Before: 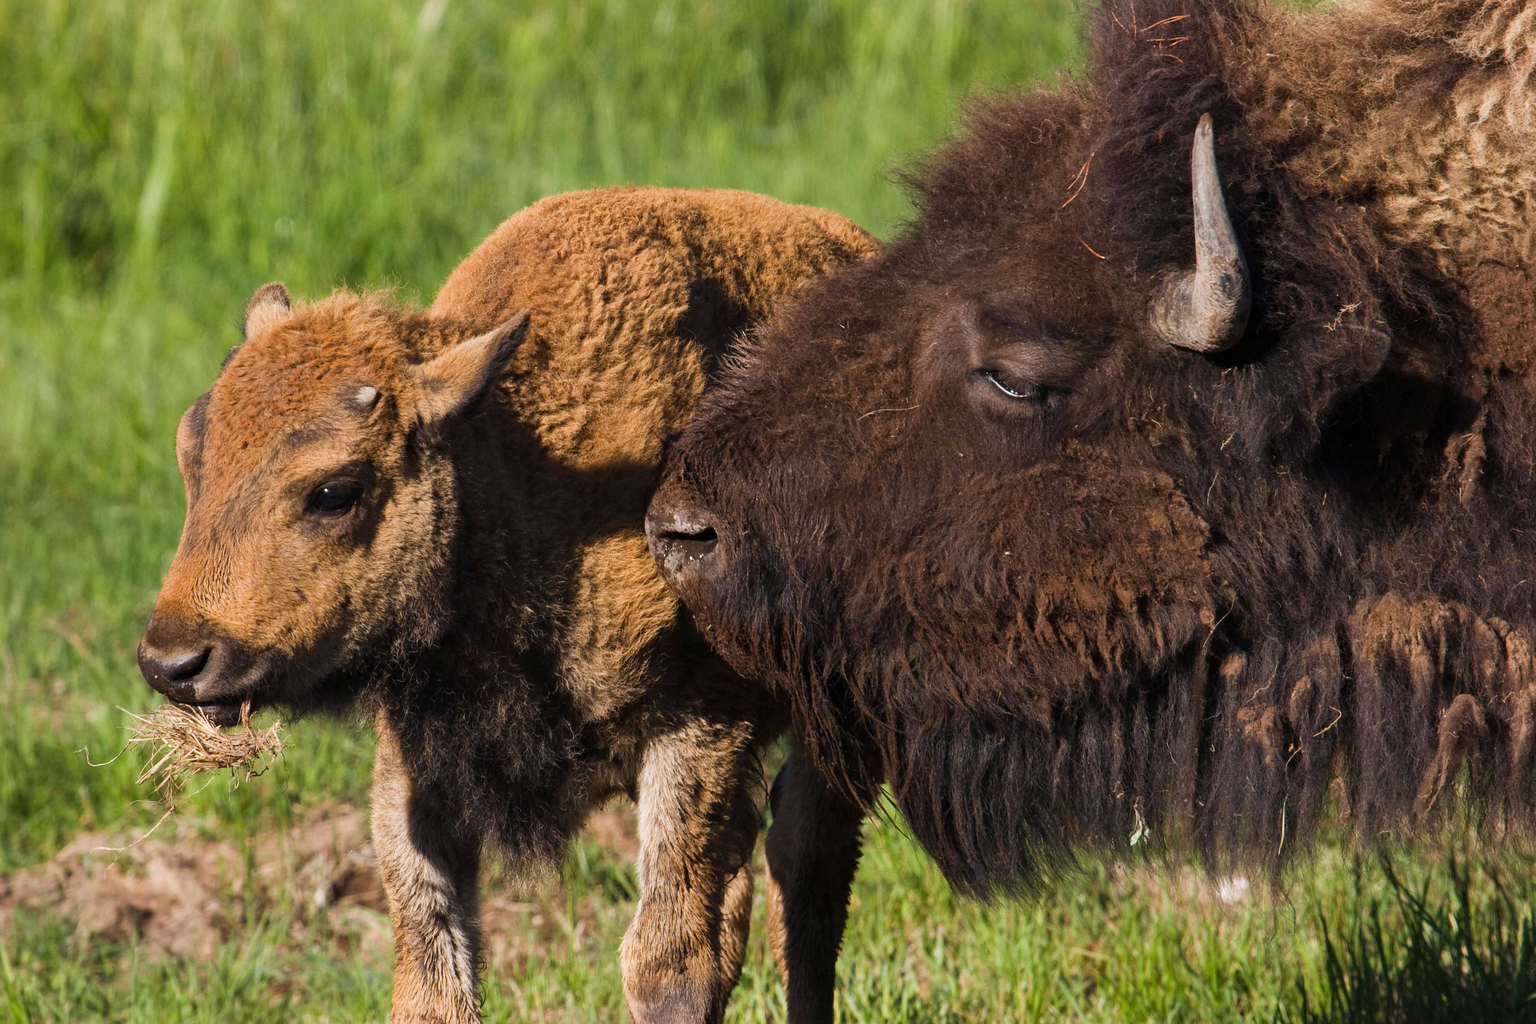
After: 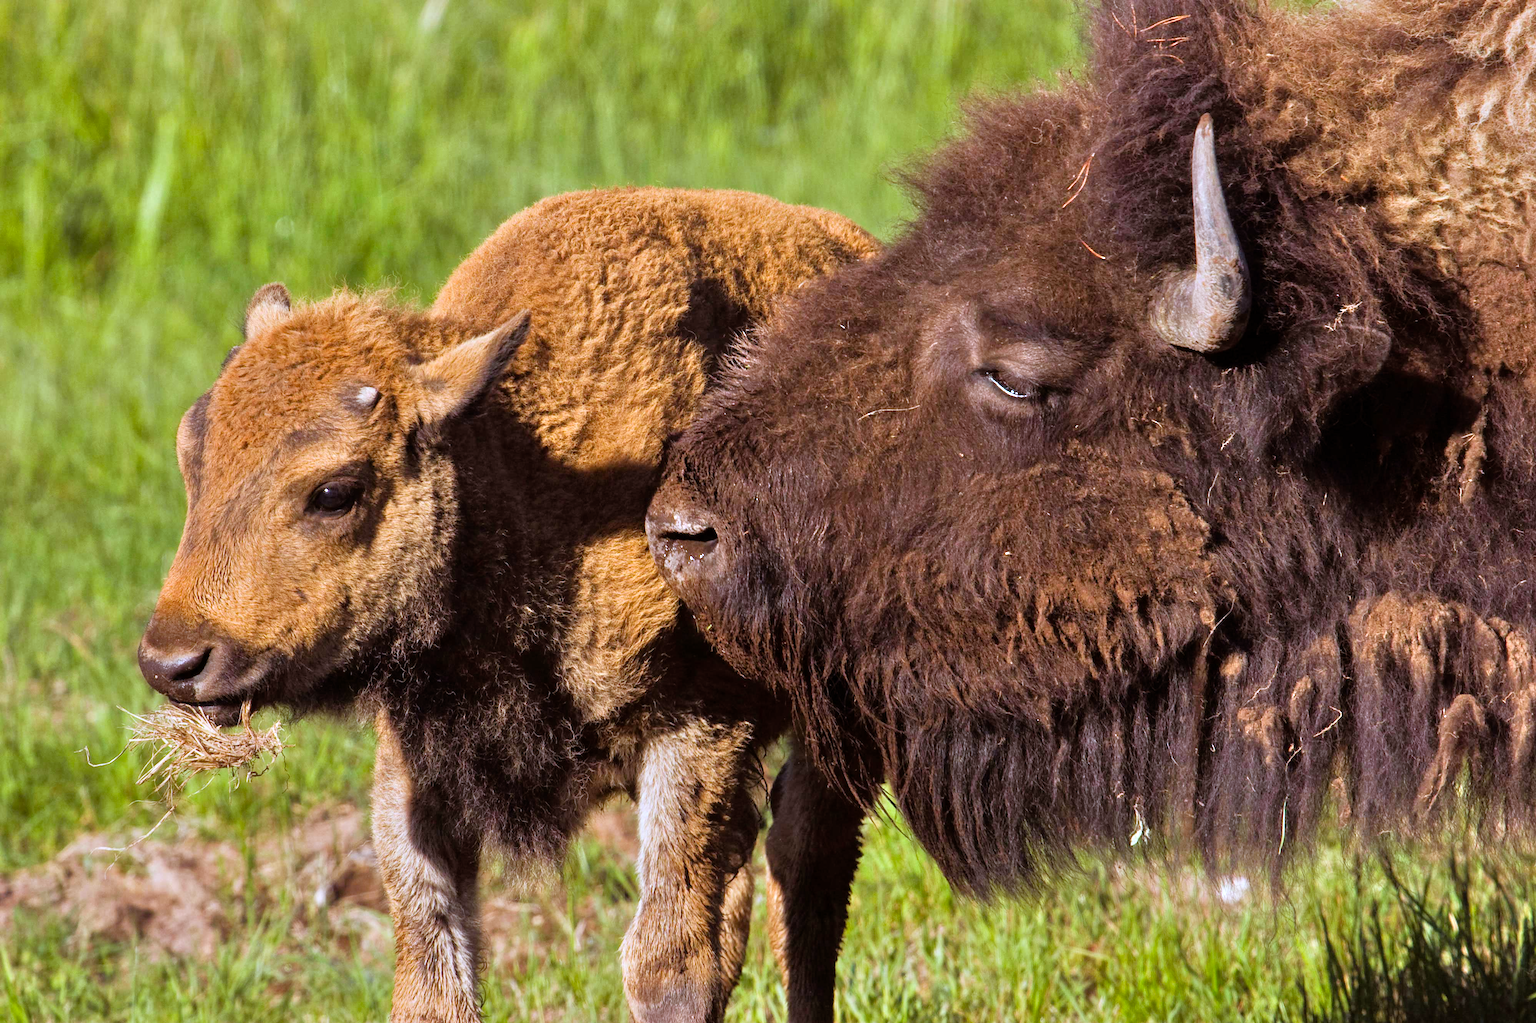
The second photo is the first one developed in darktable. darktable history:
tone equalizer: -7 EV 0.15 EV, -6 EV 0.6 EV, -5 EV 1.15 EV, -4 EV 1.33 EV, -3 EV 1.15 EV, -2 EV 0.6 EV, -1 EV 0.15 EV, mask exposure compensation -0.5 EV
white balance: red 0.926, green 1.003, blue 1.133
rgb levels: mode RGB, independent channels, levels [[0, 0.5, 1], [0, 0.521, 1], [0, 0.536, 1]]
